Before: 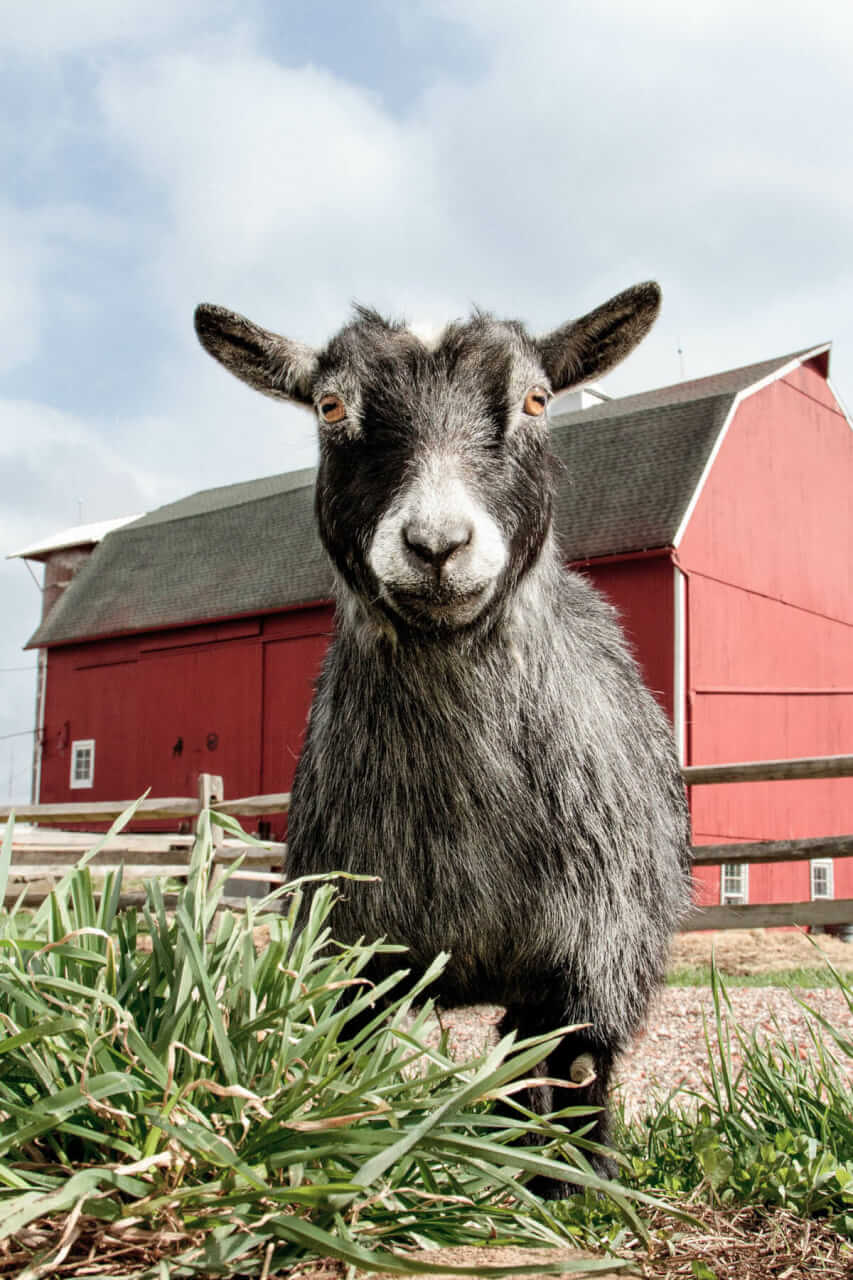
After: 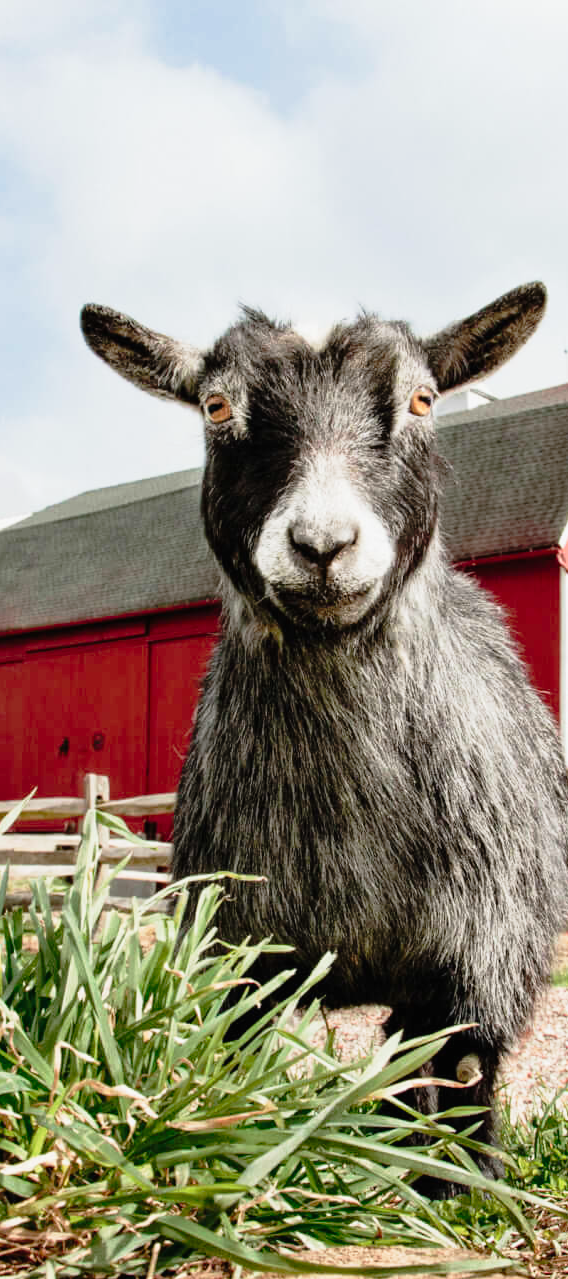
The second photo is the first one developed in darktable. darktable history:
tone curve: curves: ch0 [(0, 0.009) (0.105, 0.08) (0.195, 0.18) (0.283, 0.316) (0.384, 0.434) (0.485, 0.531) (0.638, 0.69) (0.81, 0.872) (1, 0.977)]; ch1 [(0, 0) (0.161, 0.092) (0.35, 0.33) (0.379, 0.401) (0.456, 0.469) (0.502, 0.5) (0.525, 0.518) (0.586, 0.617) (0.635, 0.655) (1, 1)]; ch2 [(0, 0) (0.371, 0.362) (0.437, 0.437) (0.48, 0.49) (0.53, 0.515) (0.56, 0.571) (0.622, 0.606) (1, 1)], preserve colors none
crop and rotate: left 13.428%, right 19.887%
color correction: highlights b* 0.003, saturation 1.13
